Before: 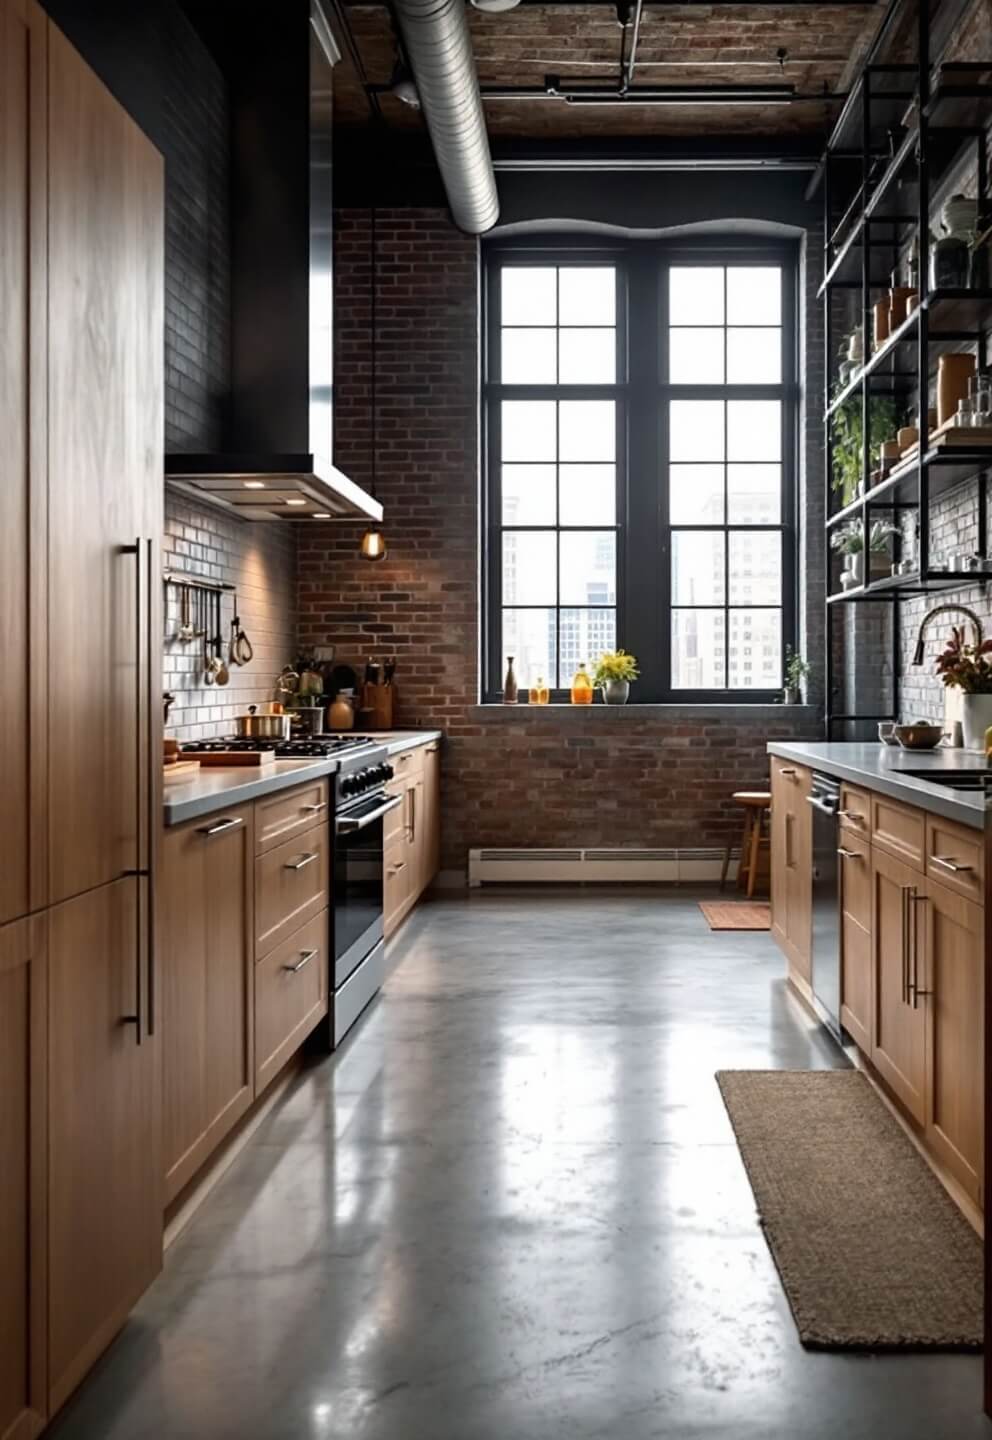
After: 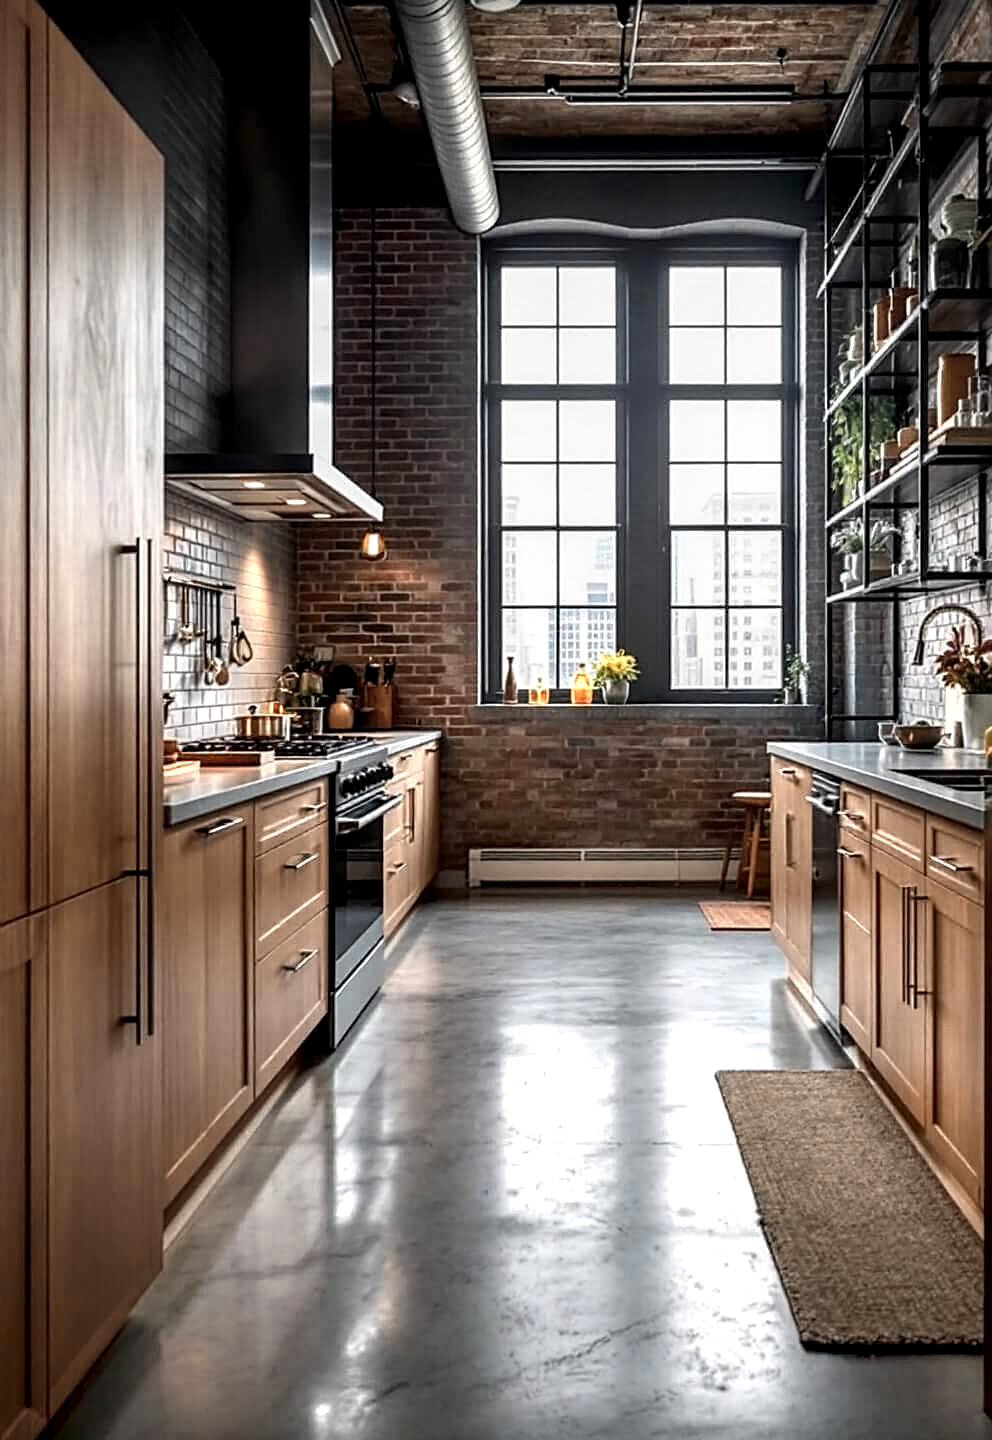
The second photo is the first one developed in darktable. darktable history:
local contrast: detail 140%
sharpen: on, module defaults
white balance: emerald 1
color zones: curves: ch0 [(0.018, 0.548) (0.197, 0.654) (0.425, 0.447) (0.605, 0.658) (0.732, 0.579)]; ch1 [(0.105, 0.531) (0.224, 0.531) (0.386, 0.39) (0.618, 0.456) (0.732, 0.456) (0.956, 0.421)]; ch2 [(0.039, 0.583) (0.215, 0.465) (0.399, 0.544) (0.465, 0.548) (0.614, 0.447) (0.724, 0.43) (0.882, 0.623) (0.956, 0.632)]
